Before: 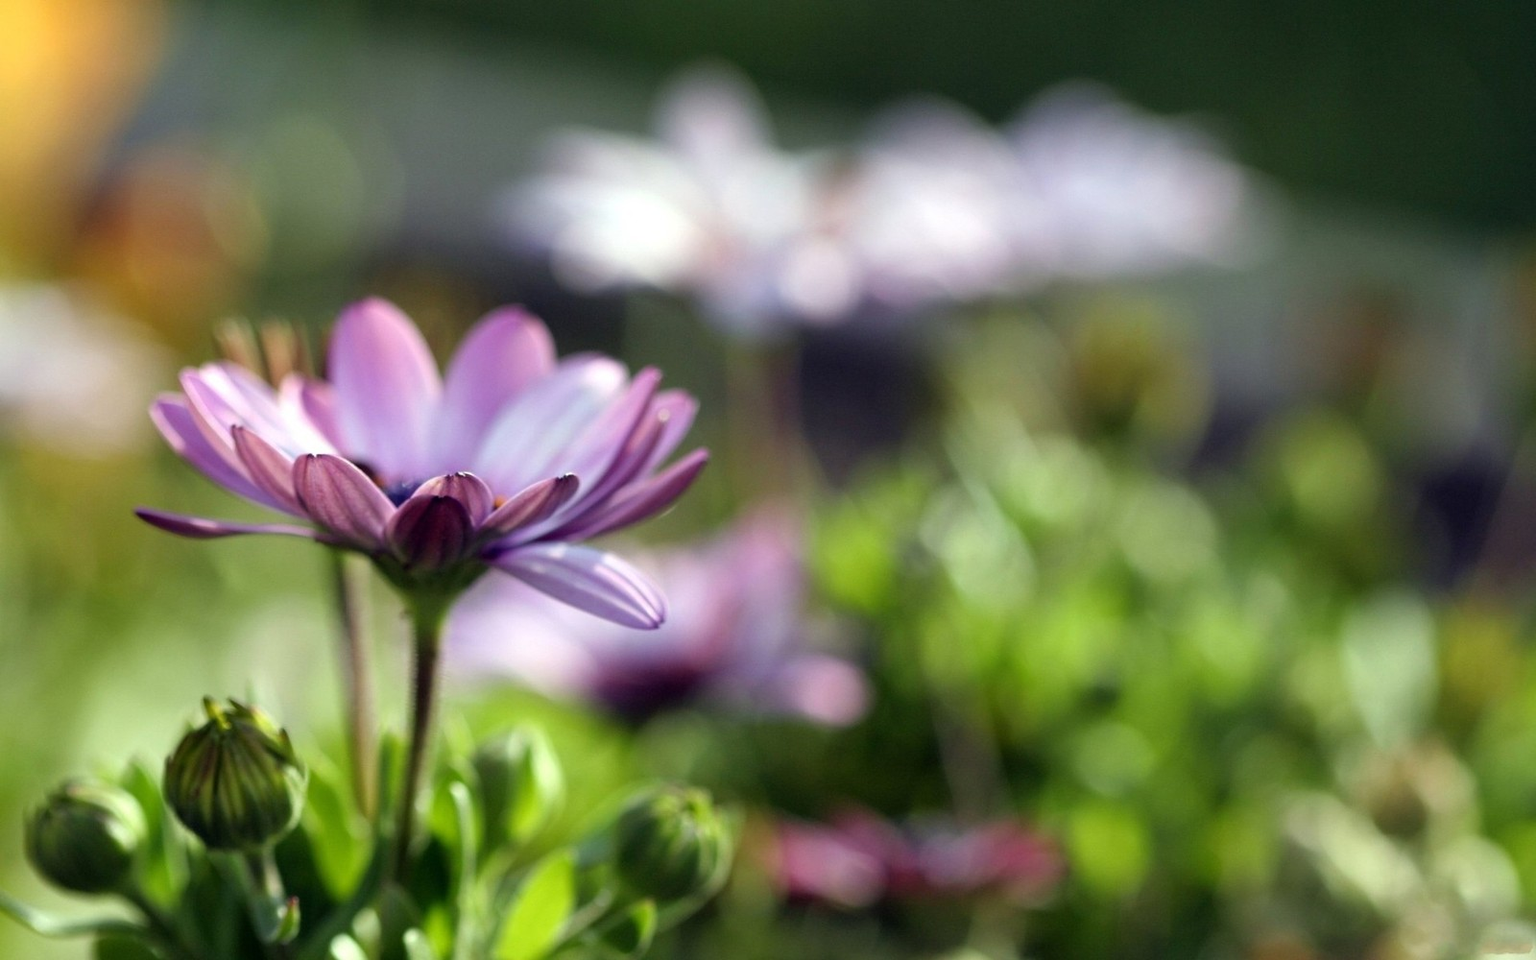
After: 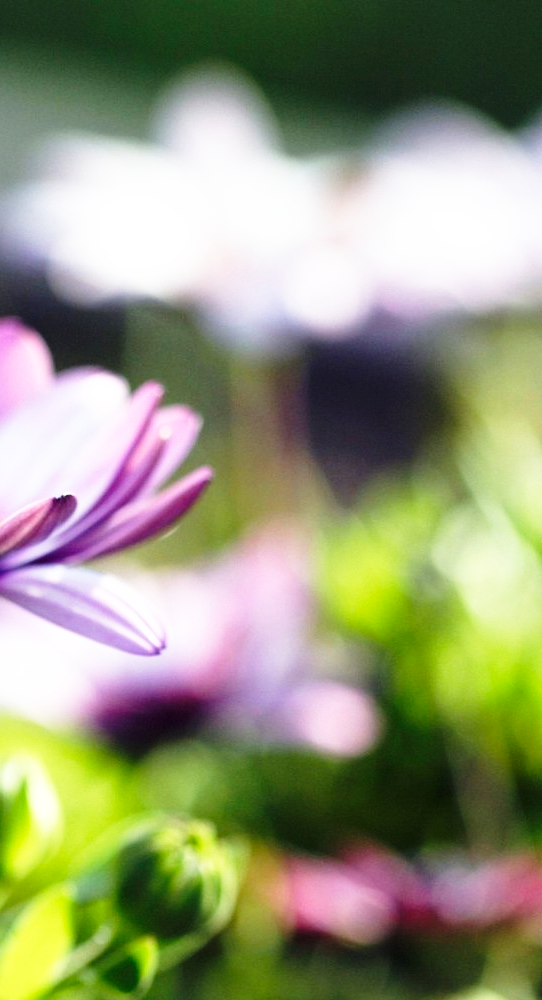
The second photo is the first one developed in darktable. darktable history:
crop: left 32.935%, right 33.186%
base curve: curves: ch0 [(0, 0) (0.026, 0.03) (0.109, 0.232) (0.351, 0.748) (0.669, 0.968) (1, 1)], preserve colors none
